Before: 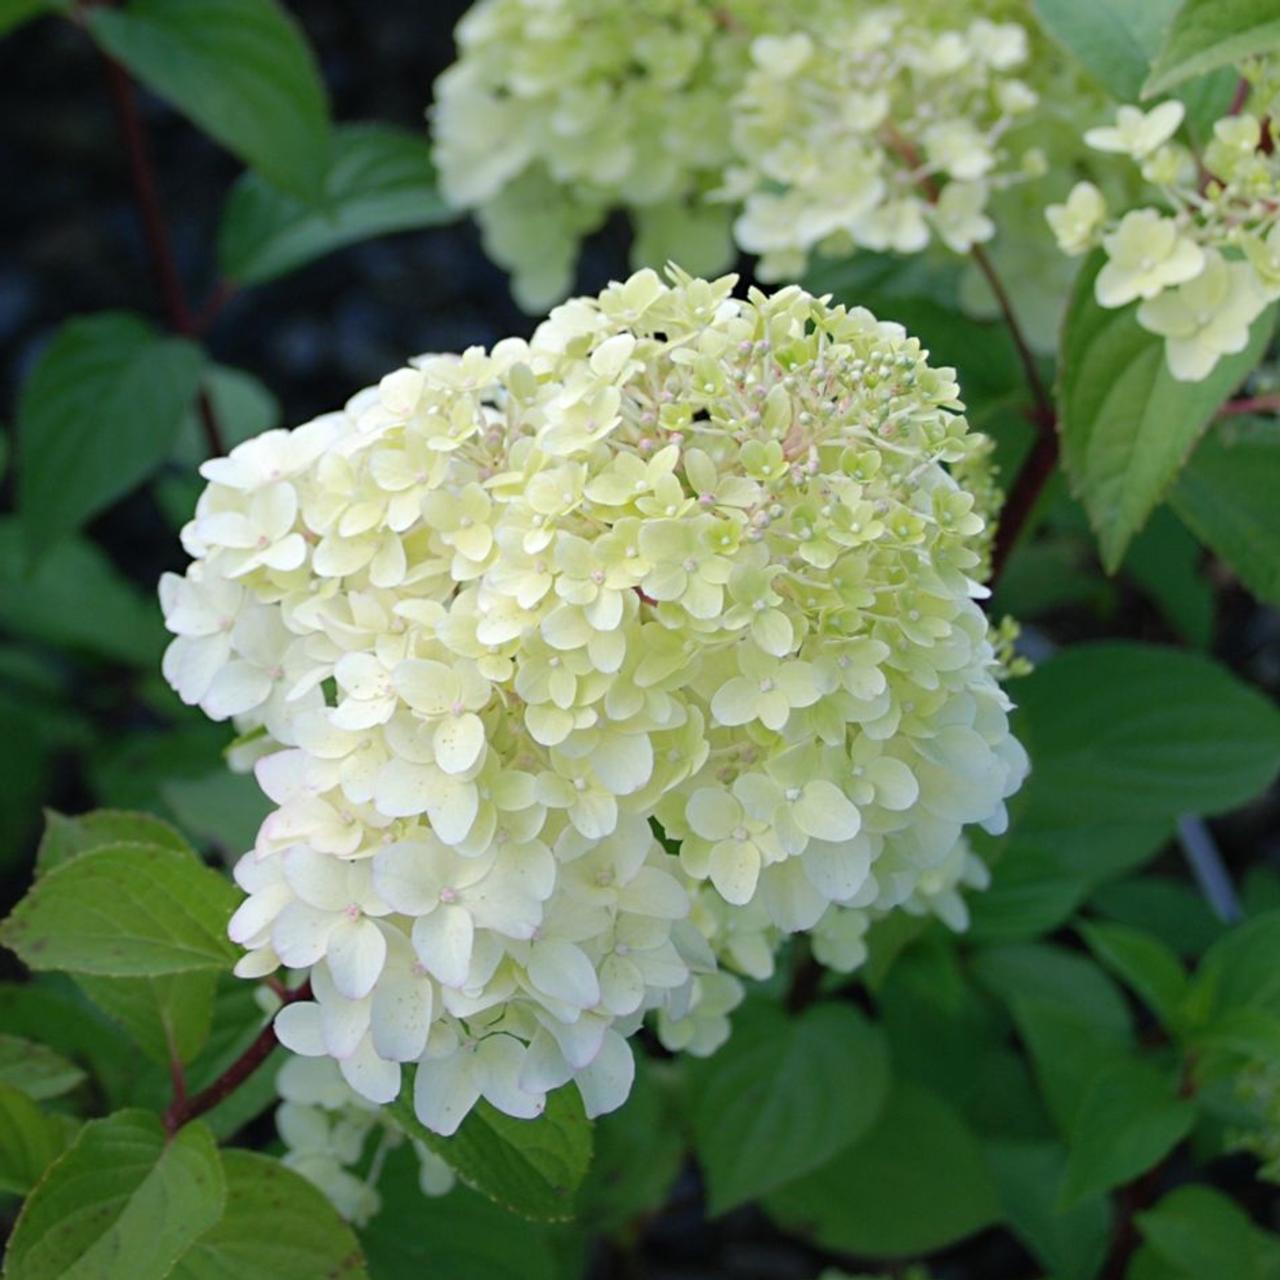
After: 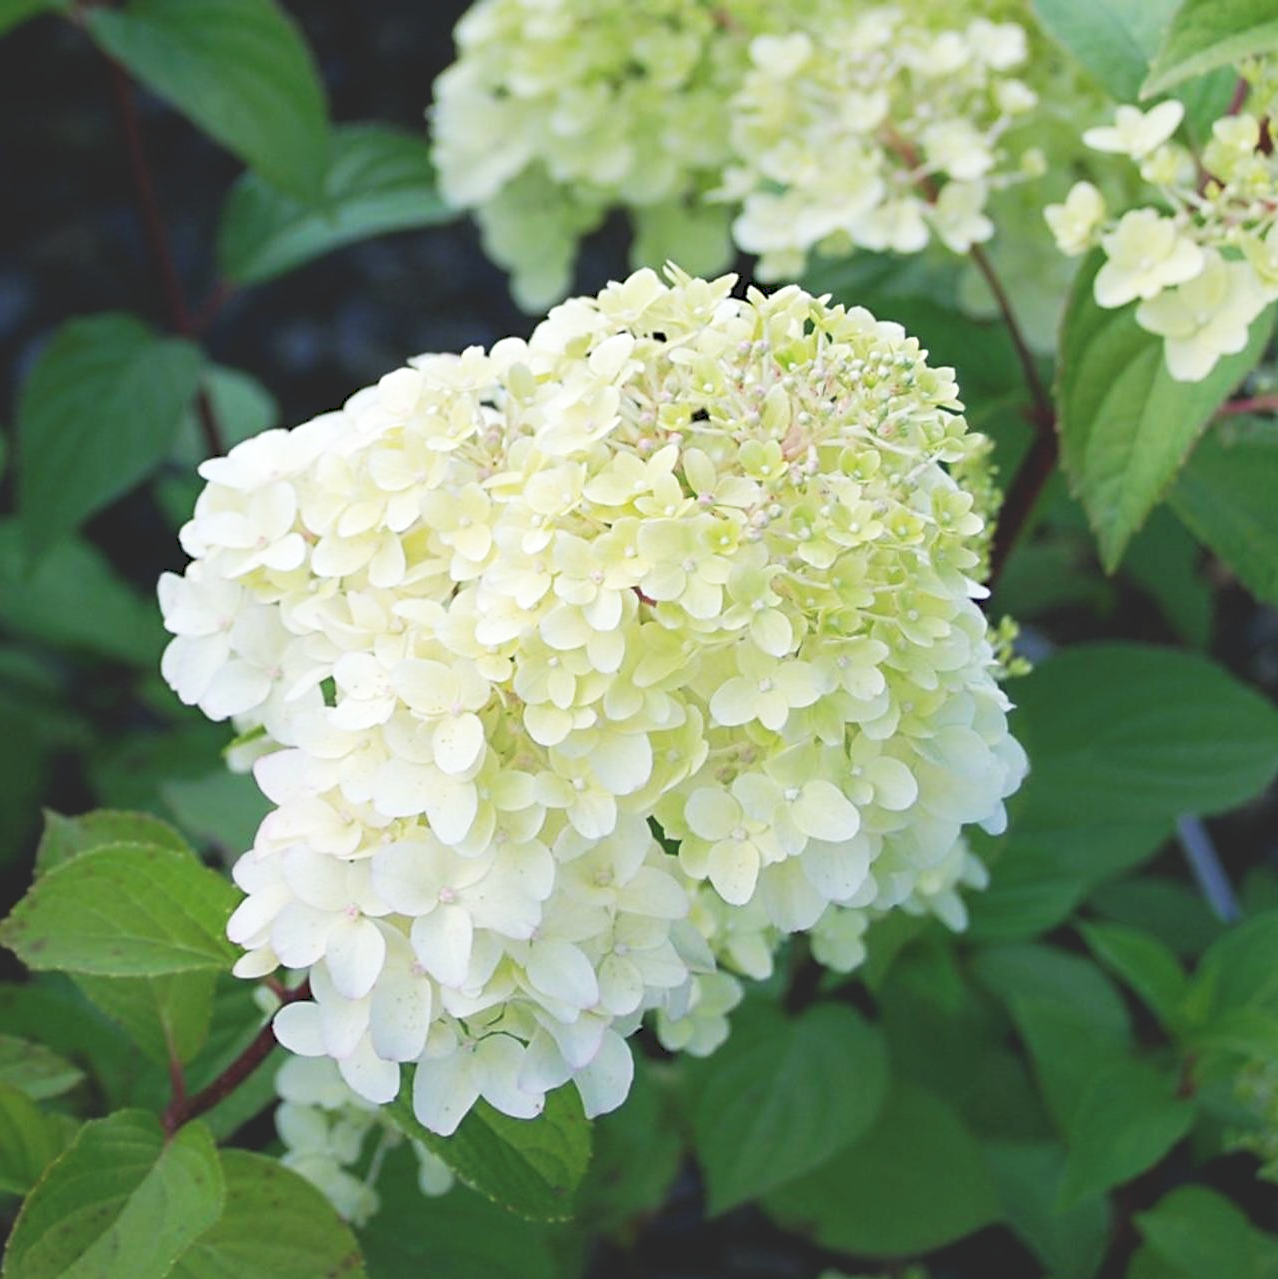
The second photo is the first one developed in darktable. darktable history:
sharpen: radius 1.908, amount 0.402, threshold 1.198
crop and rotate: left 0.106%, bottom 0.005%
tone curve: curves: ch0 [(0, 0) (0.003, 0.156) (0.011, 0.156) (0.025, 0.161) (0.044, 0.164) (0.069, 0.178) (0.1, 0.201) (0.136, 0.229) (0.177, 0.263) (0.224, 0.301) (0.277, 0.355) (0.335, 0.415) (0.399, 0.48) (0.468, 0.561) (0.543, 0.647) (0.623, 0.735) (0.709, 0.819) (0.801, 0.893) (0.898, 0.953) (1, 1)], preserve colors none
